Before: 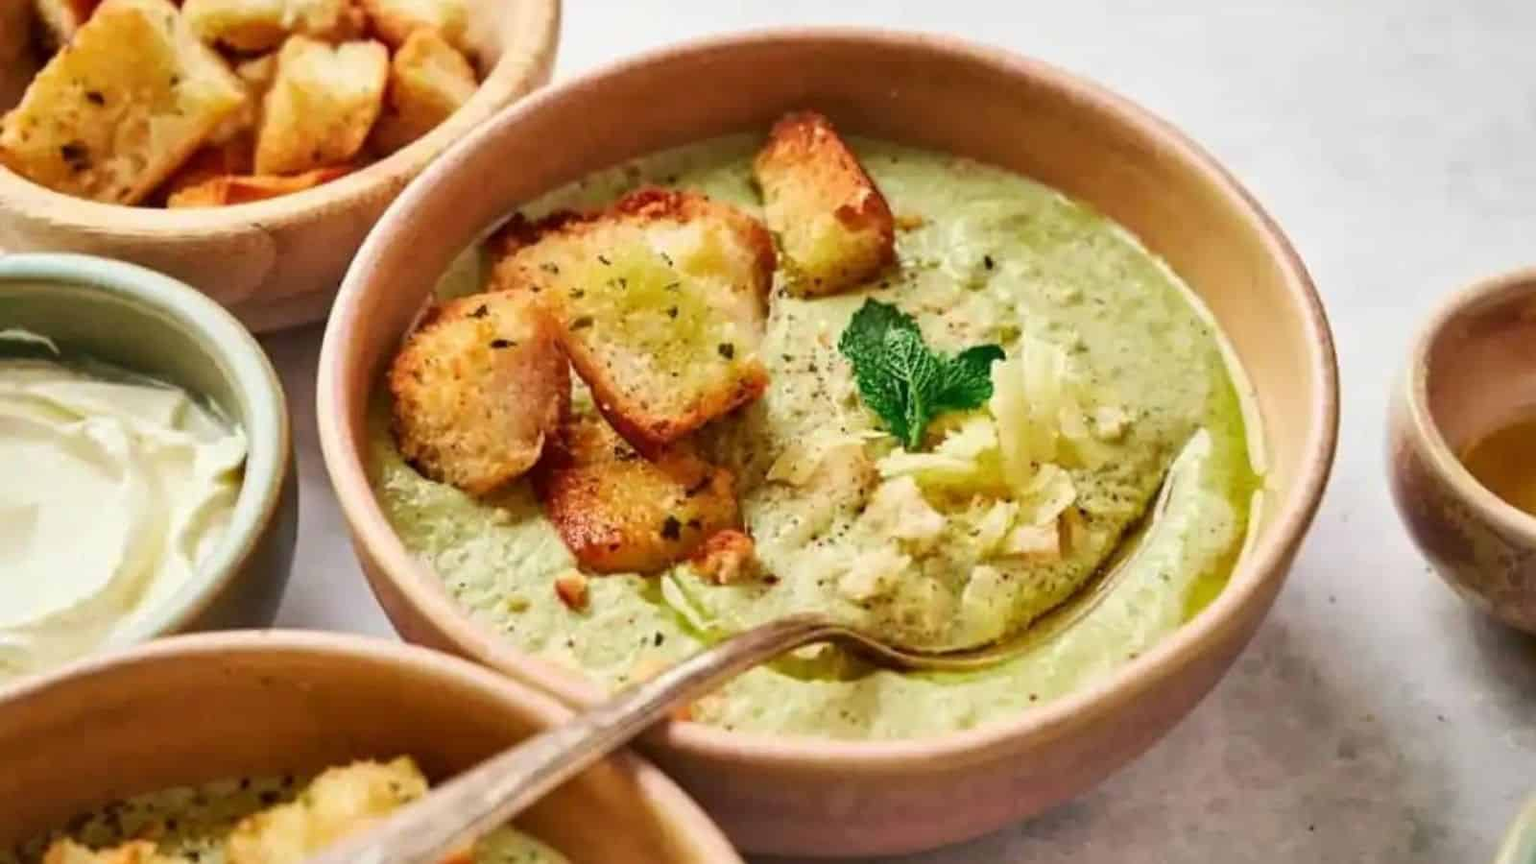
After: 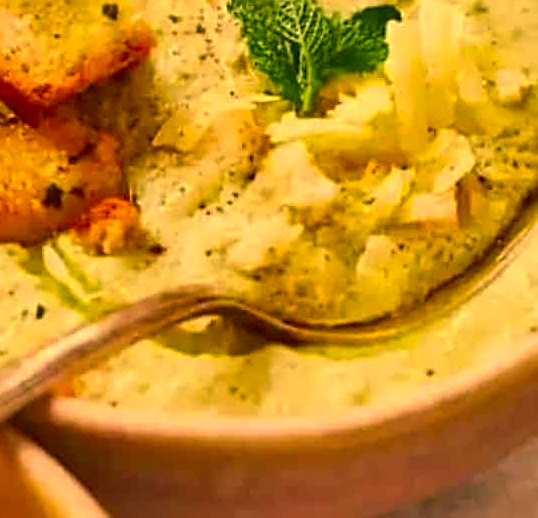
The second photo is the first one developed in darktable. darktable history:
crop: left 40.405%, top 39.341%, right 25.921%, bottom 3.036%
sharpen: on, module defaults
color correction: highlights a* 18.52, highlights b* 36.09, shadows a* 1.92, shadows b* 6.81, saturation 1.05
